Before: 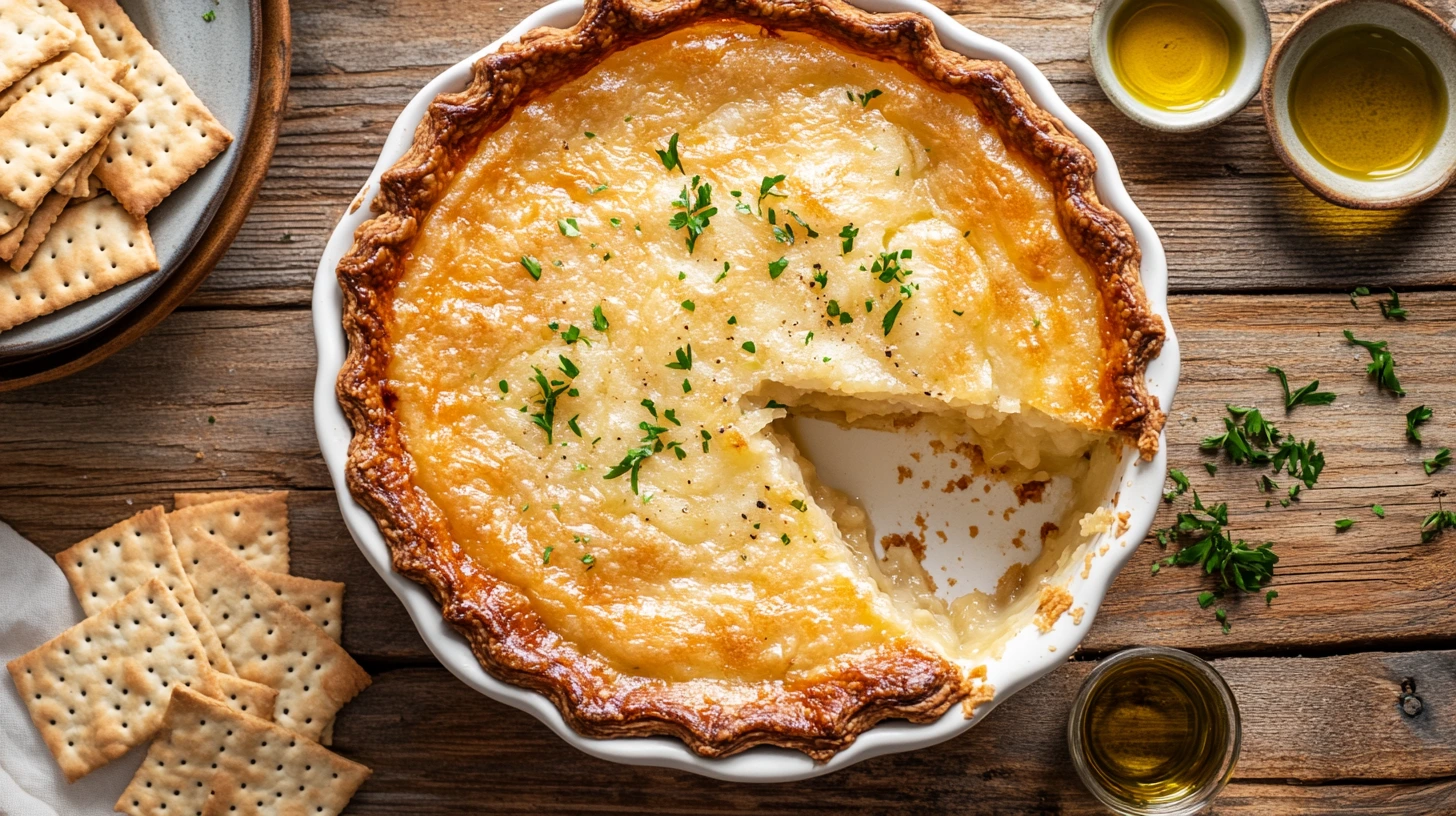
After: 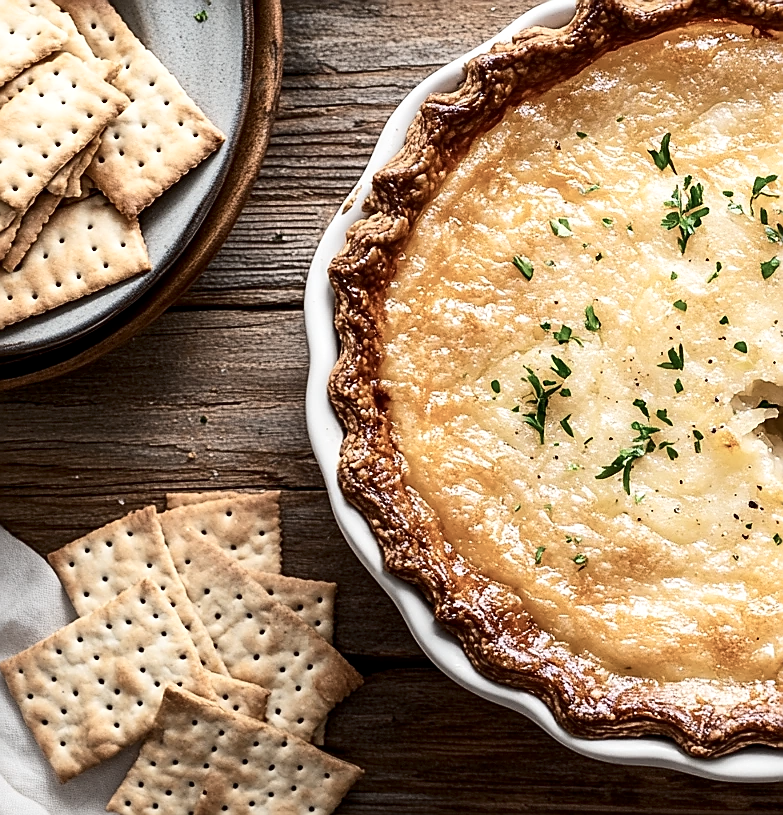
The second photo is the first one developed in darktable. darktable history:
crop: left 0.587%, right 45.588%, bottom 0.086%
contrast brightness saturation: contrast 0.25, saturation -0.31
sharpen: radius 1.4, amount 1.25, threshold 0.7
local contrast: highlights 100%, shadows 100%, detail 120%, midtone range 0.2
